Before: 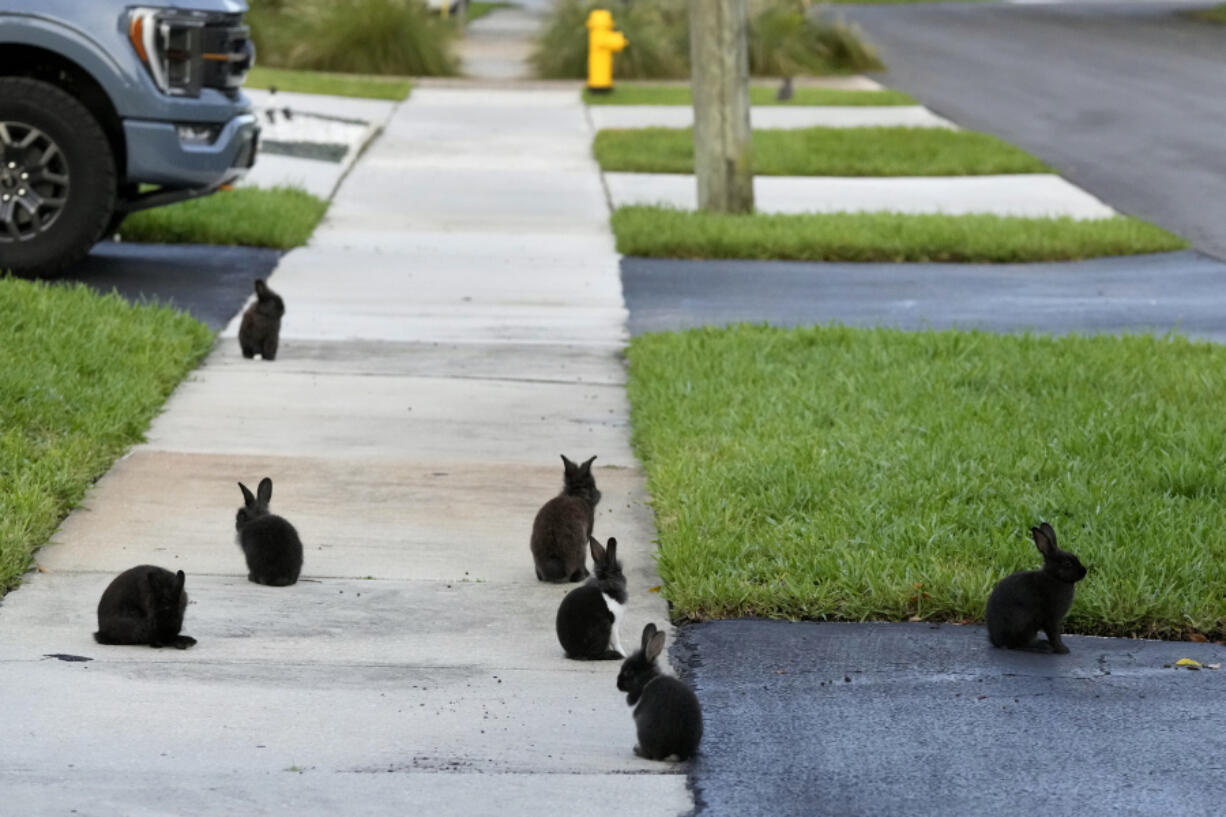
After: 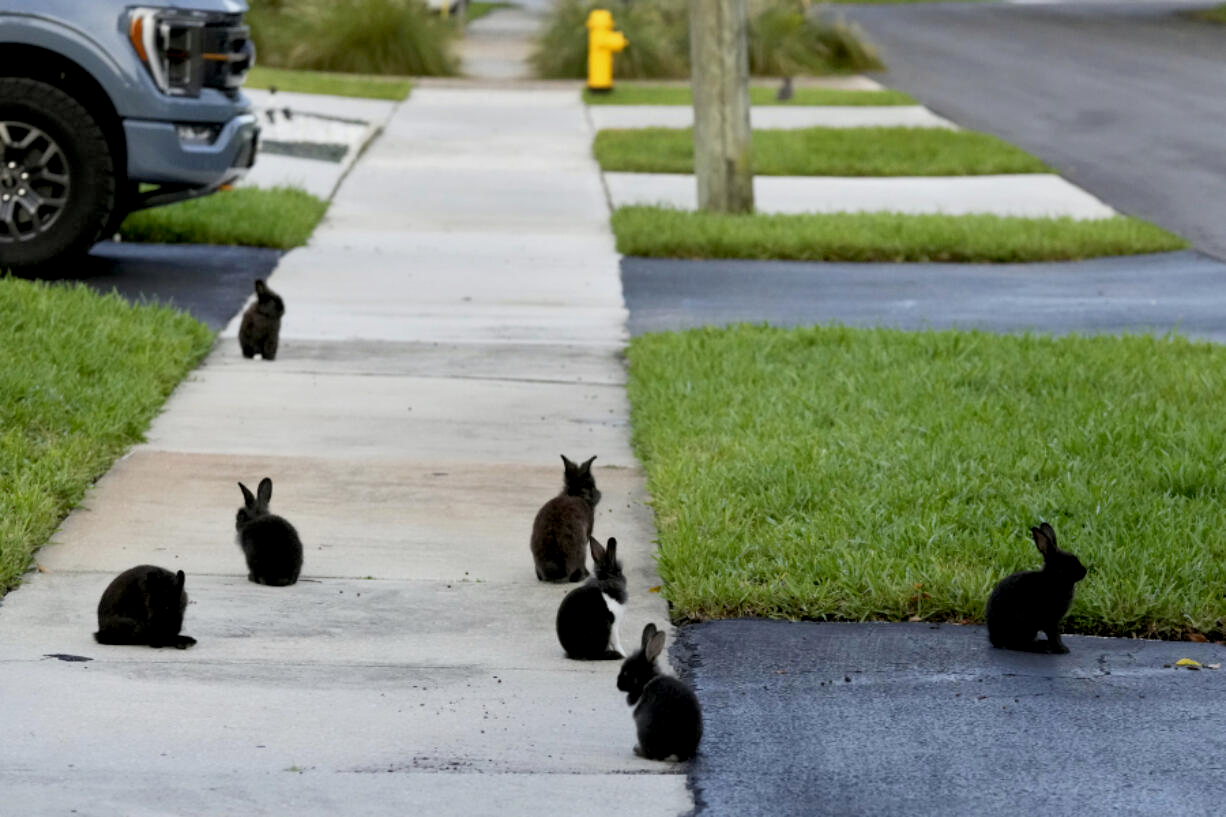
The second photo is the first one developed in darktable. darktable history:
exposure: black level correction 0.009, exposure -0.167 EV, compensate exposure bias true, compensate highlight preservation false
base curve: curves: ch0 [(0, 0) (0.472, 0.508) (1, 1)], preserve colors none
